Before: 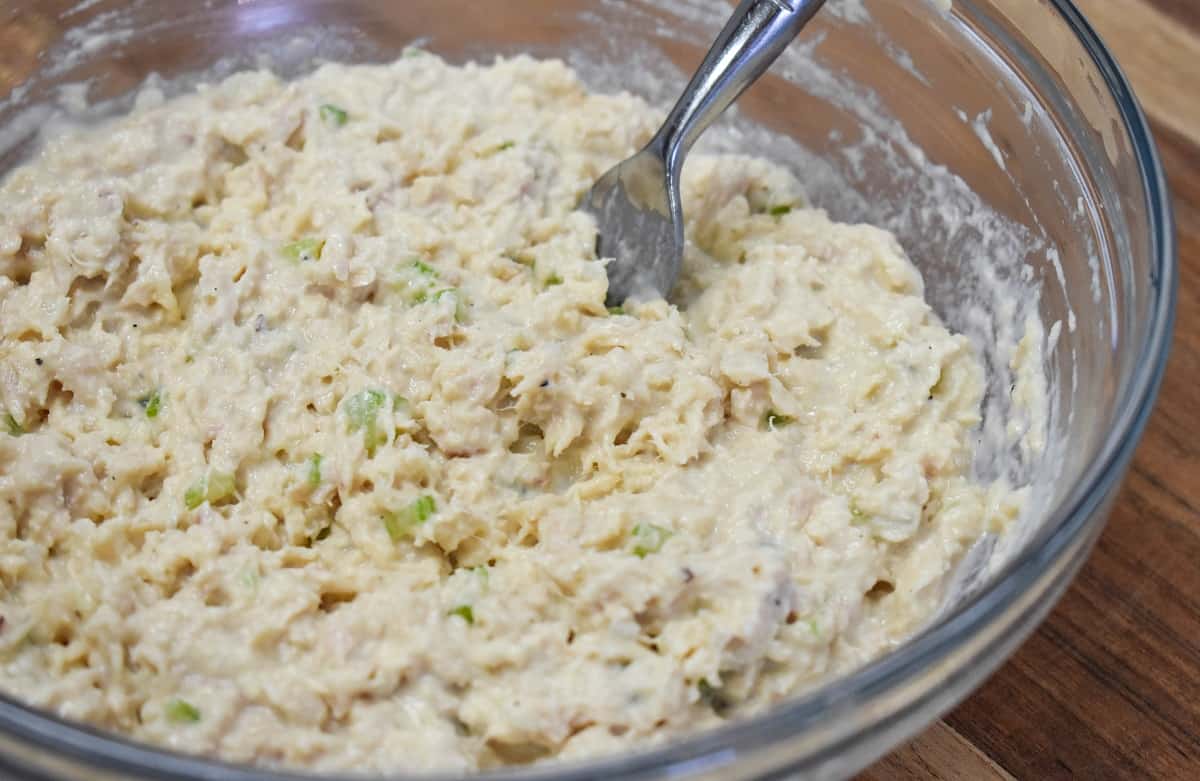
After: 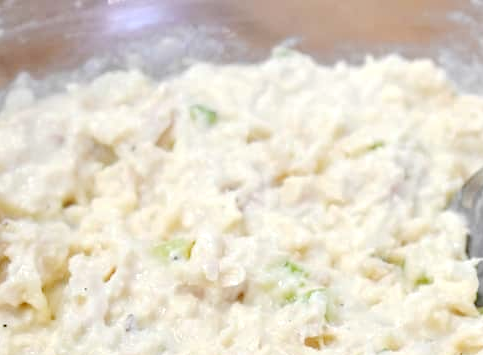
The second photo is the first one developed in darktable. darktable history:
crop and rotate: left 10.906%, top 0.102%, right 48.774%, bottom 54.368%
base curve: curves: ch0 [(0, 0) (0.158, 0.273) (0.879, 0.895) (1, 1)], preserve colors none
exposure: black level correction 0.001, exposure 0.5 EV, compensate highlight preservation false
